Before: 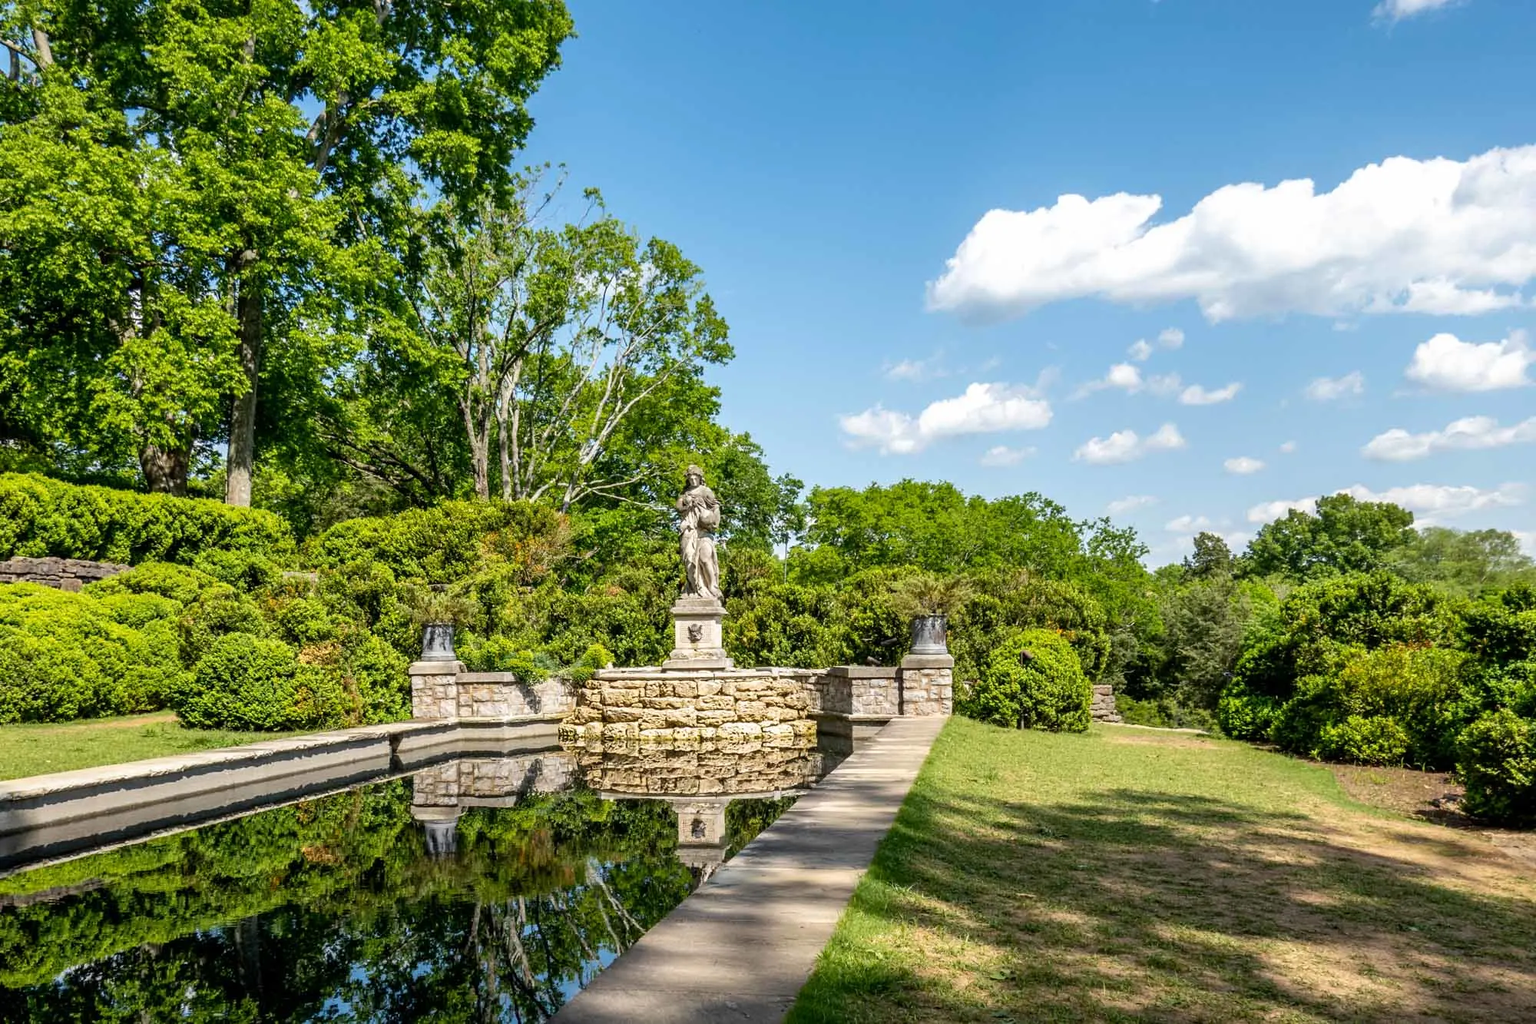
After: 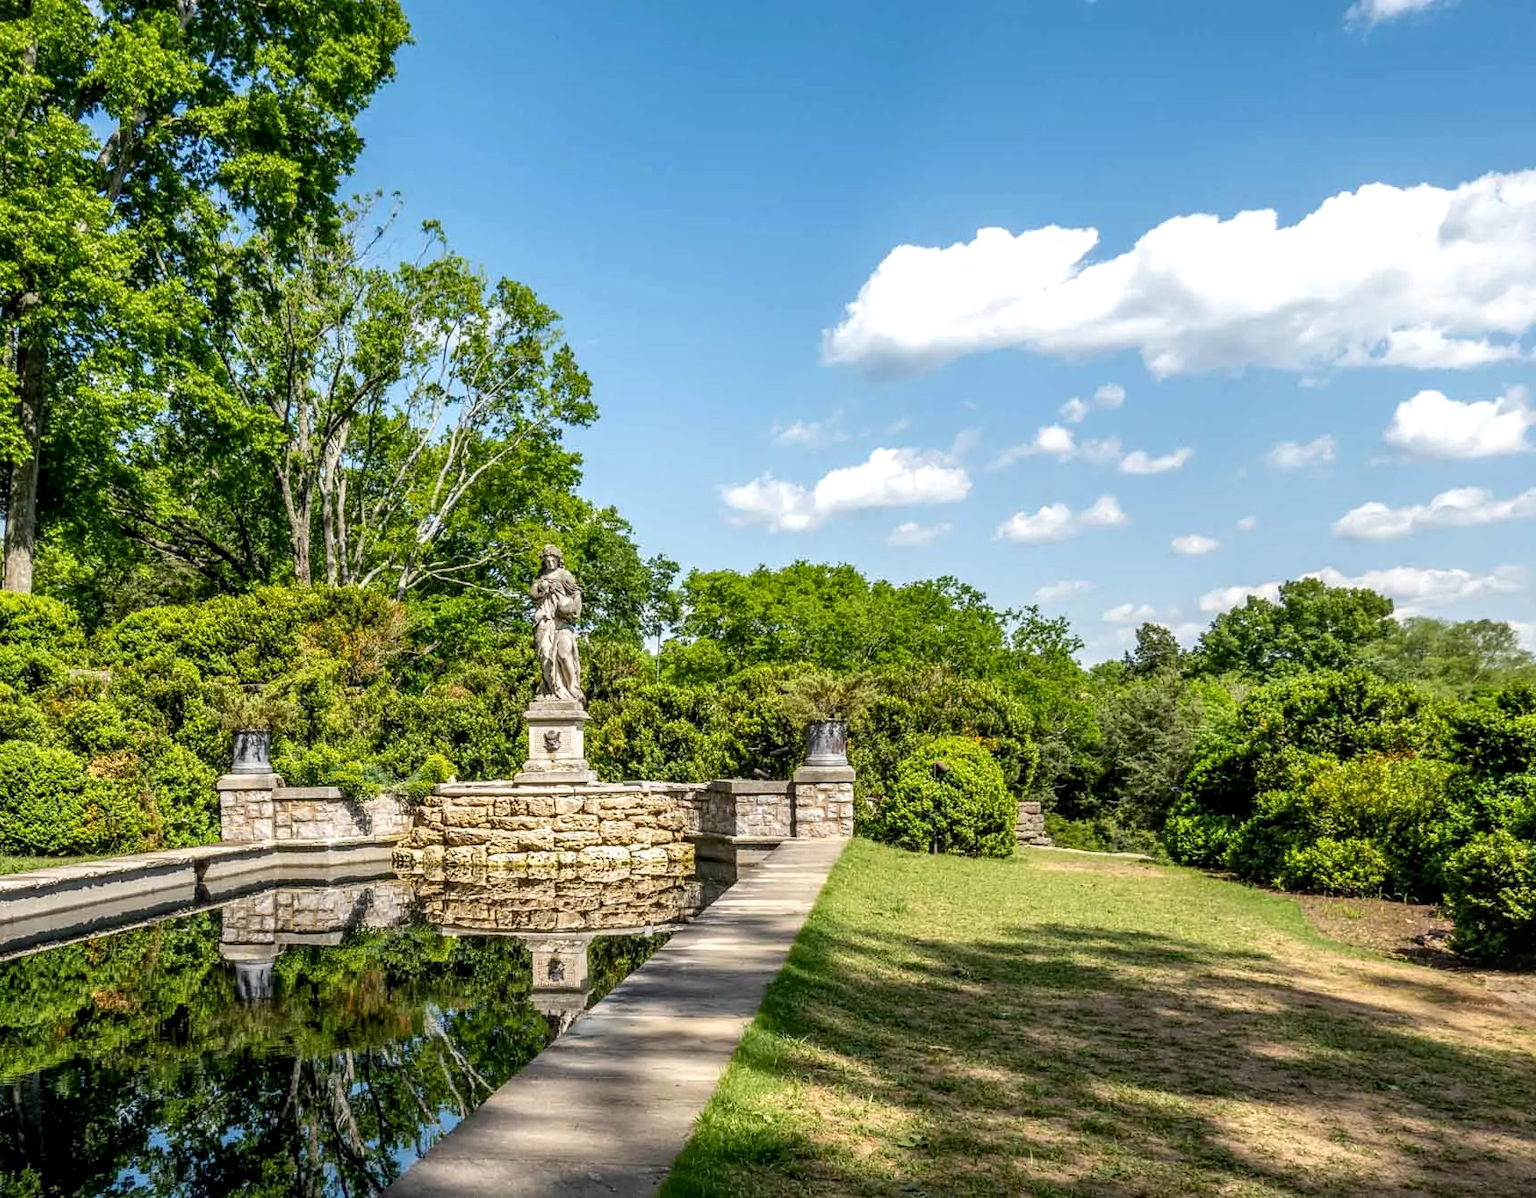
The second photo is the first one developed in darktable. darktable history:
levels: mode automatic, black 0.023%, white 99.97%, levels [0.062, 0.494, 0.925]
crop and rotate: left 14.584%
local contrast: on, module defaults
